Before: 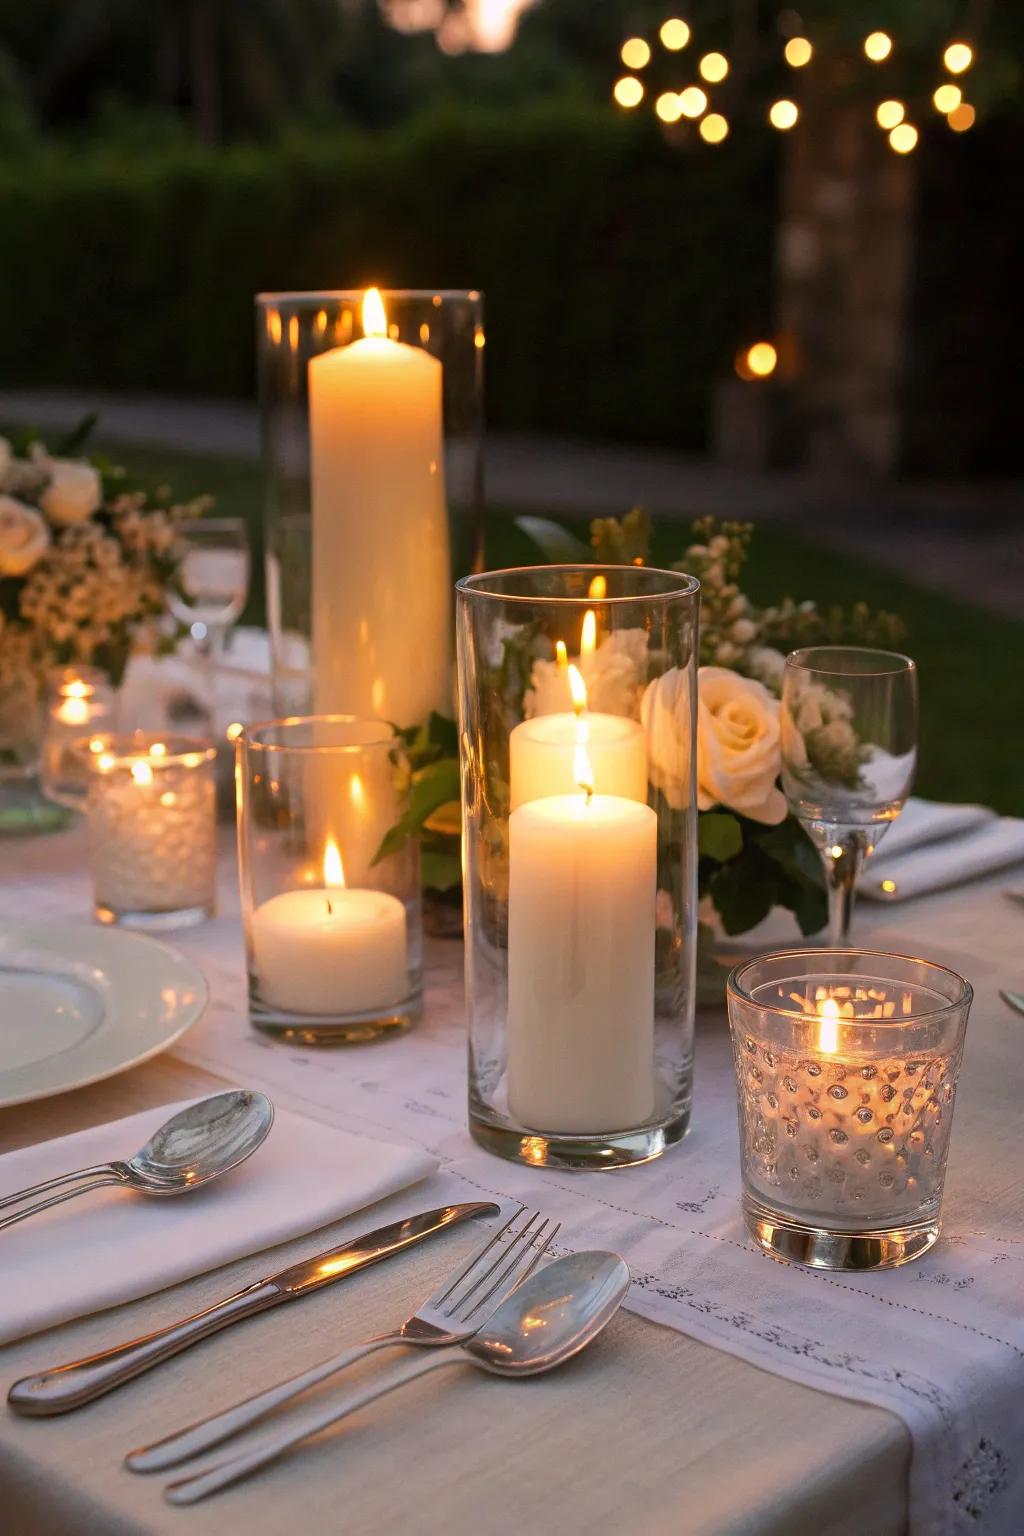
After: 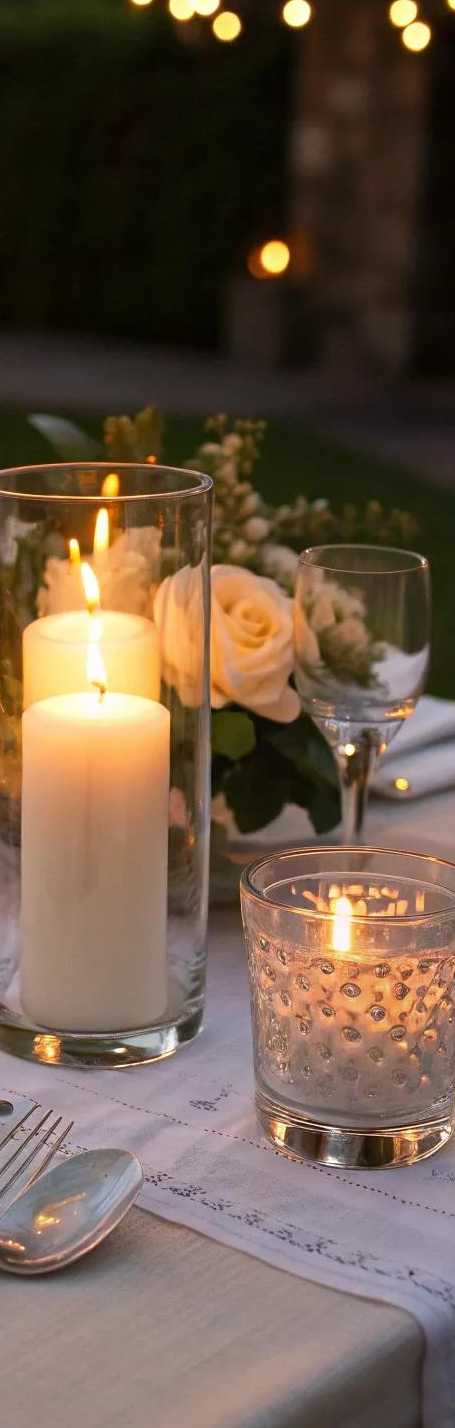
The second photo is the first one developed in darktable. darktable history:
exposure: compensate highlight preservation false
crop: left 47.628%, top 6.643%, right 7.874%
